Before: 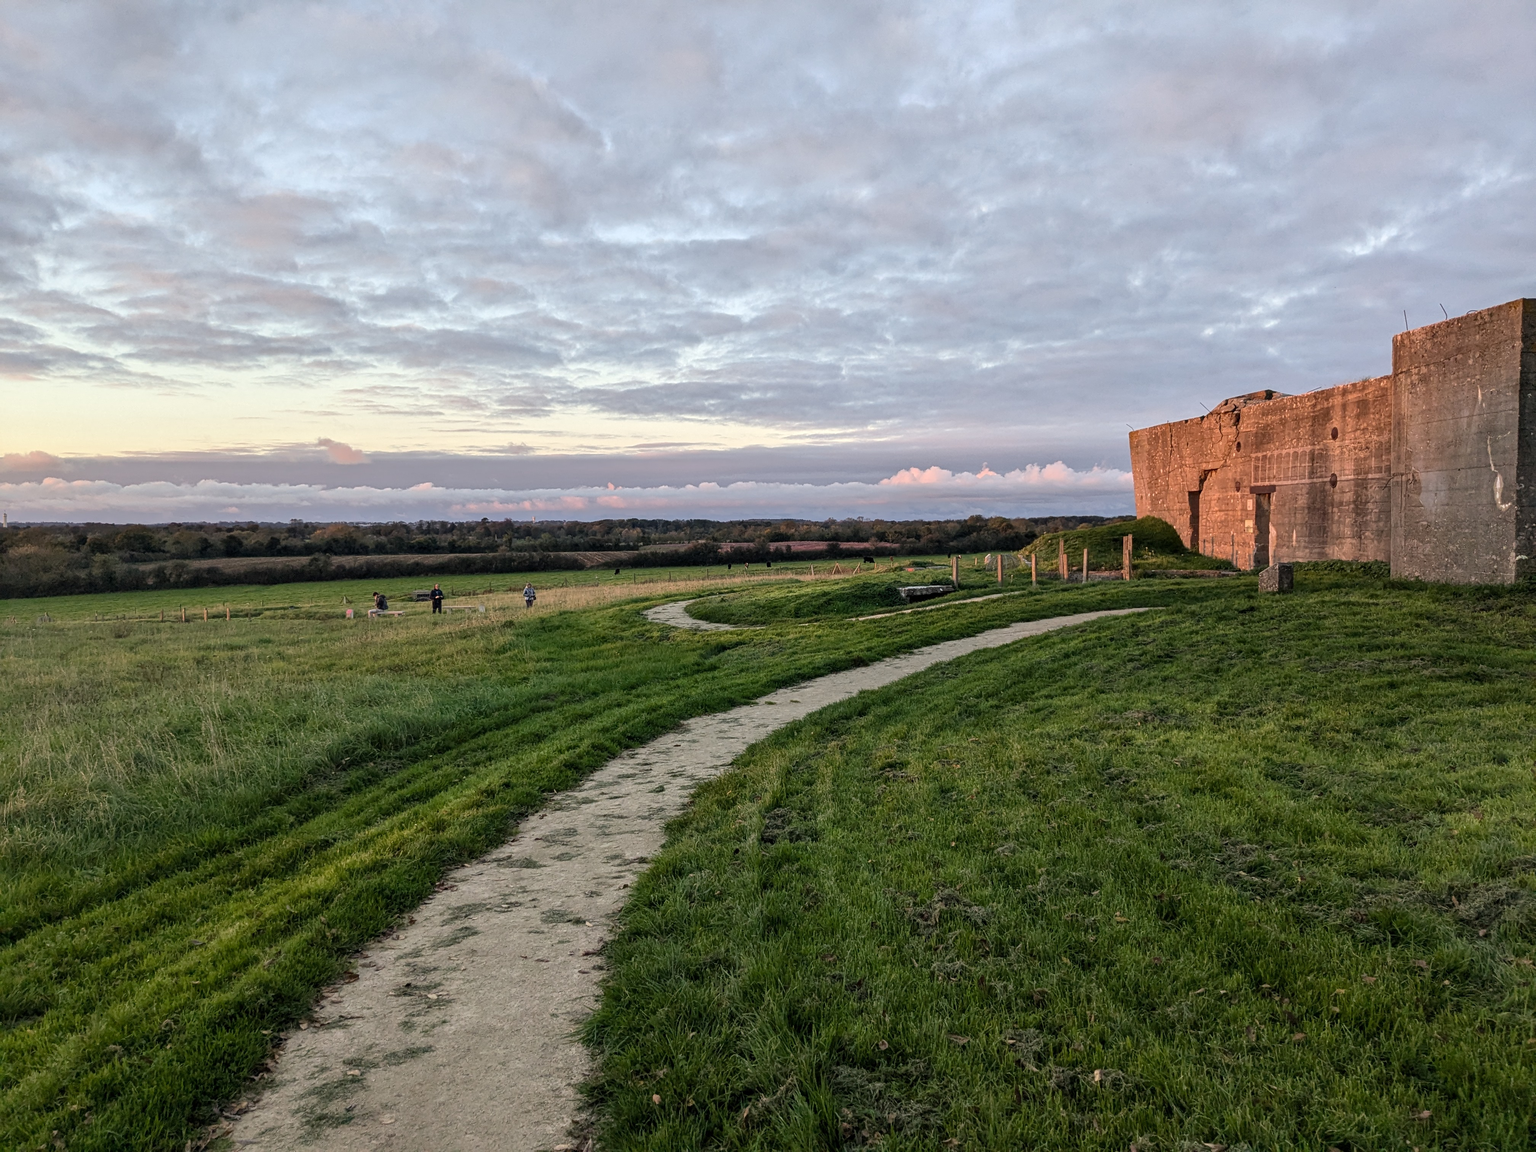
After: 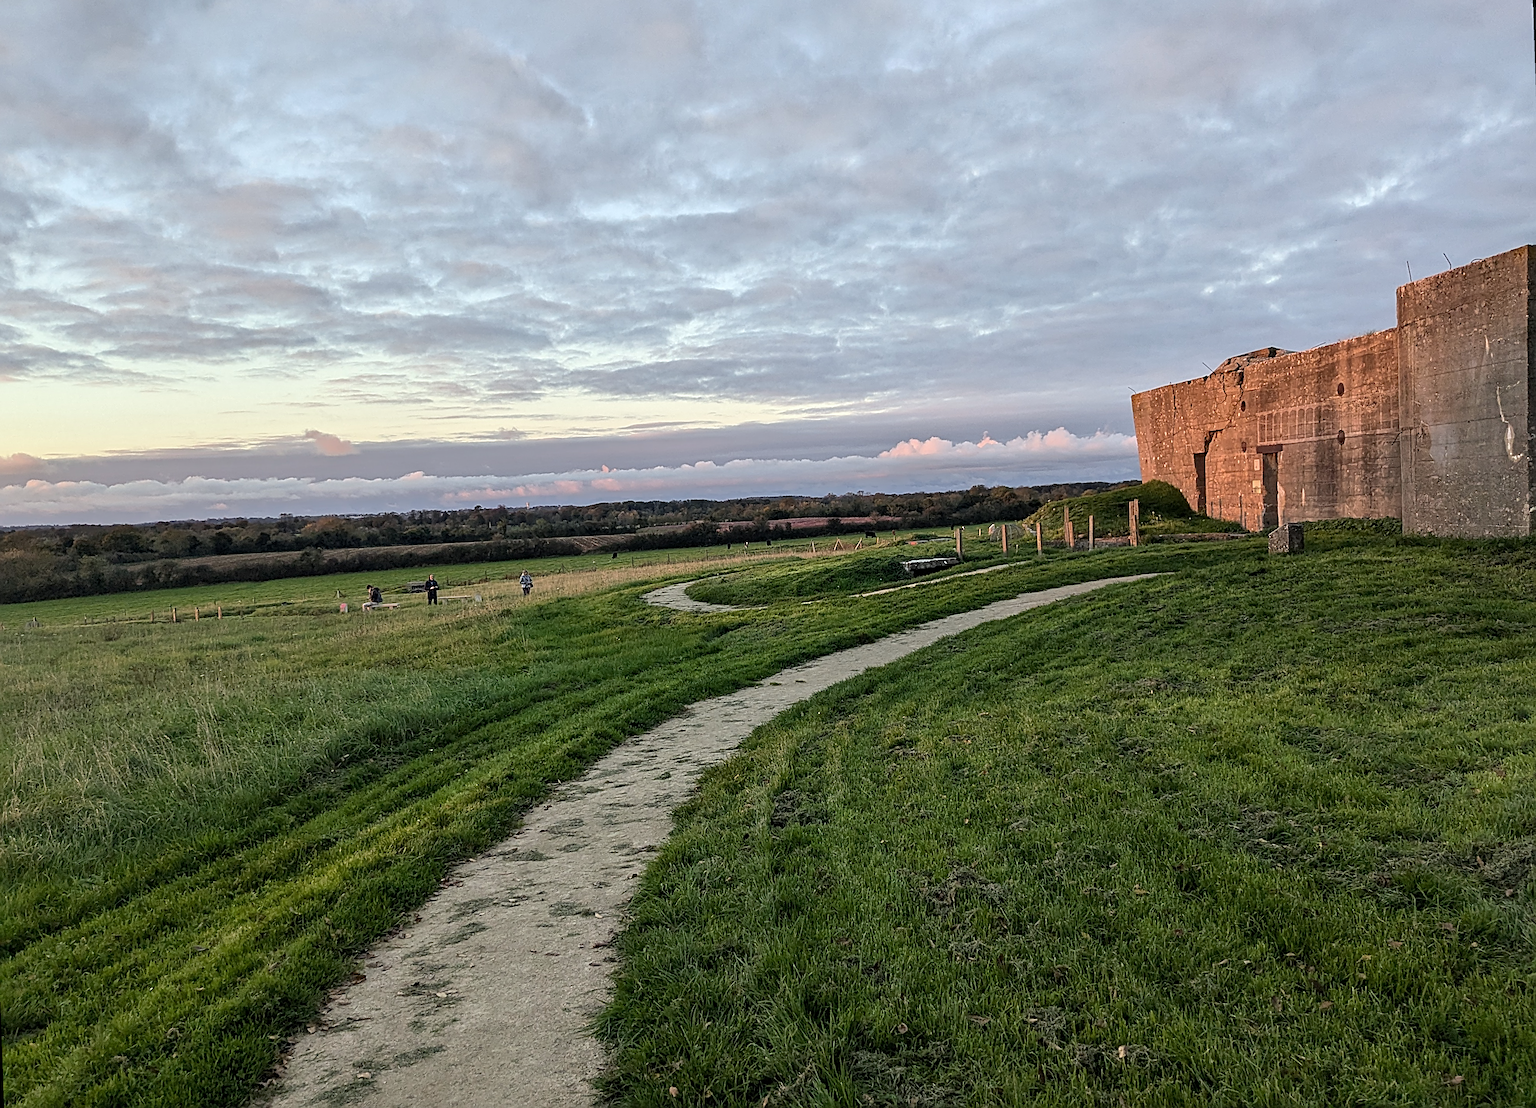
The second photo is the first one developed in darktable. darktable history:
rotate and perspective: rotation -2°, crop left 0.022, crop right 0.978, crop top 0.049, crop bottom 0.951
sharpen: radius 3.025, amount 0.757
white balance: red 0.978, blue 0.999
